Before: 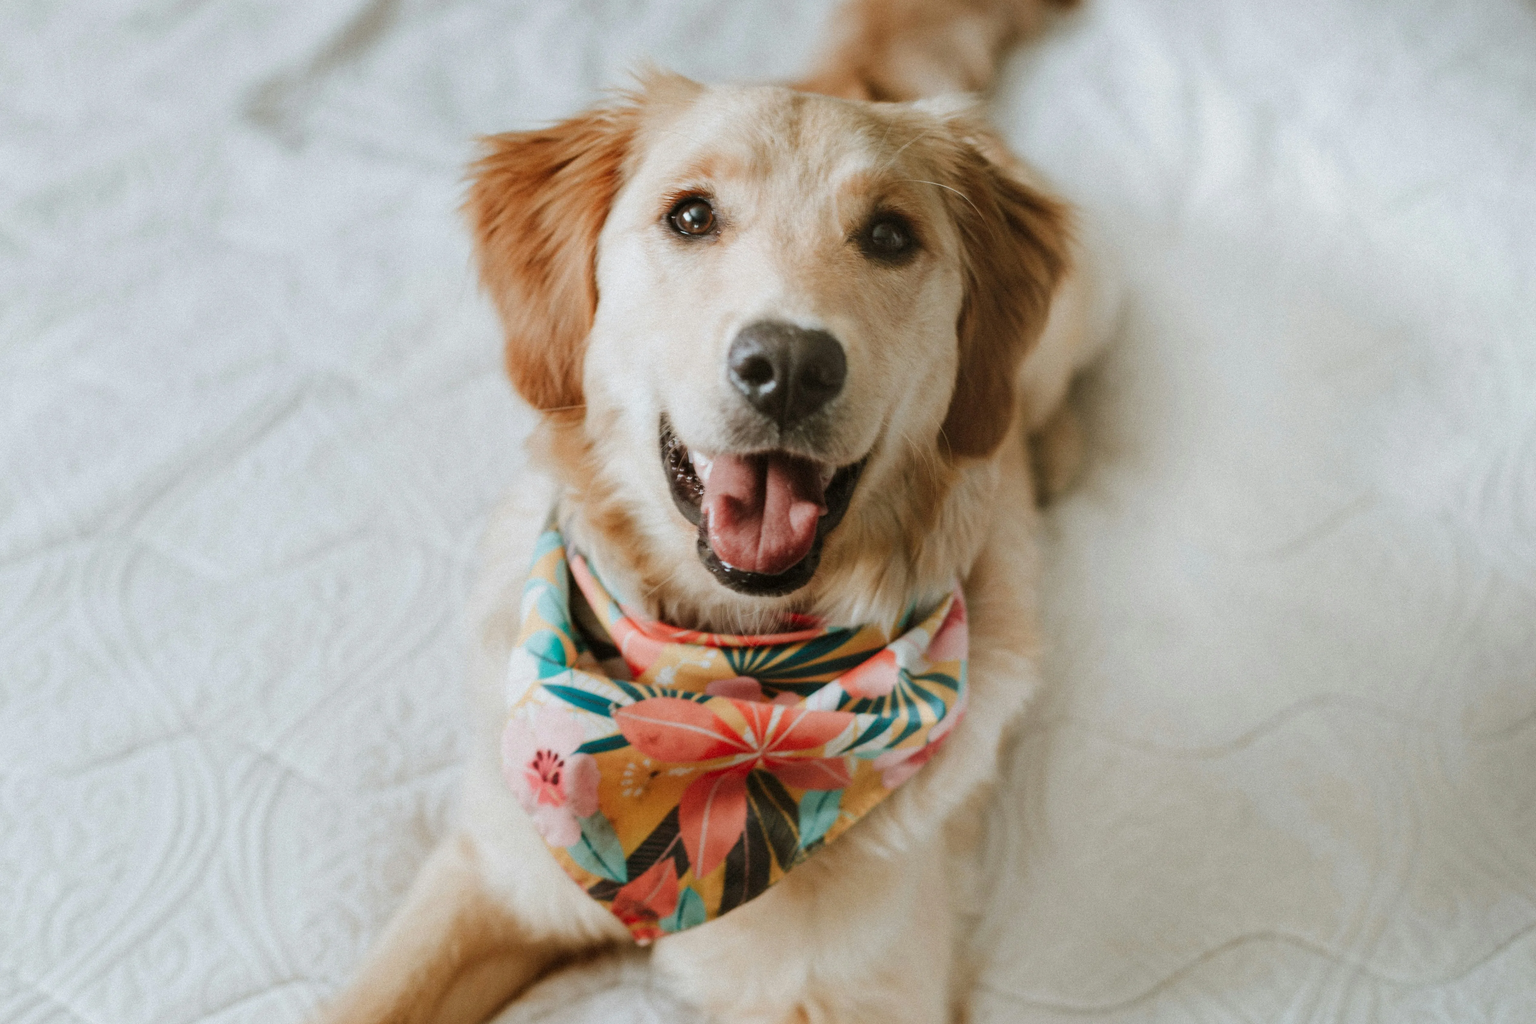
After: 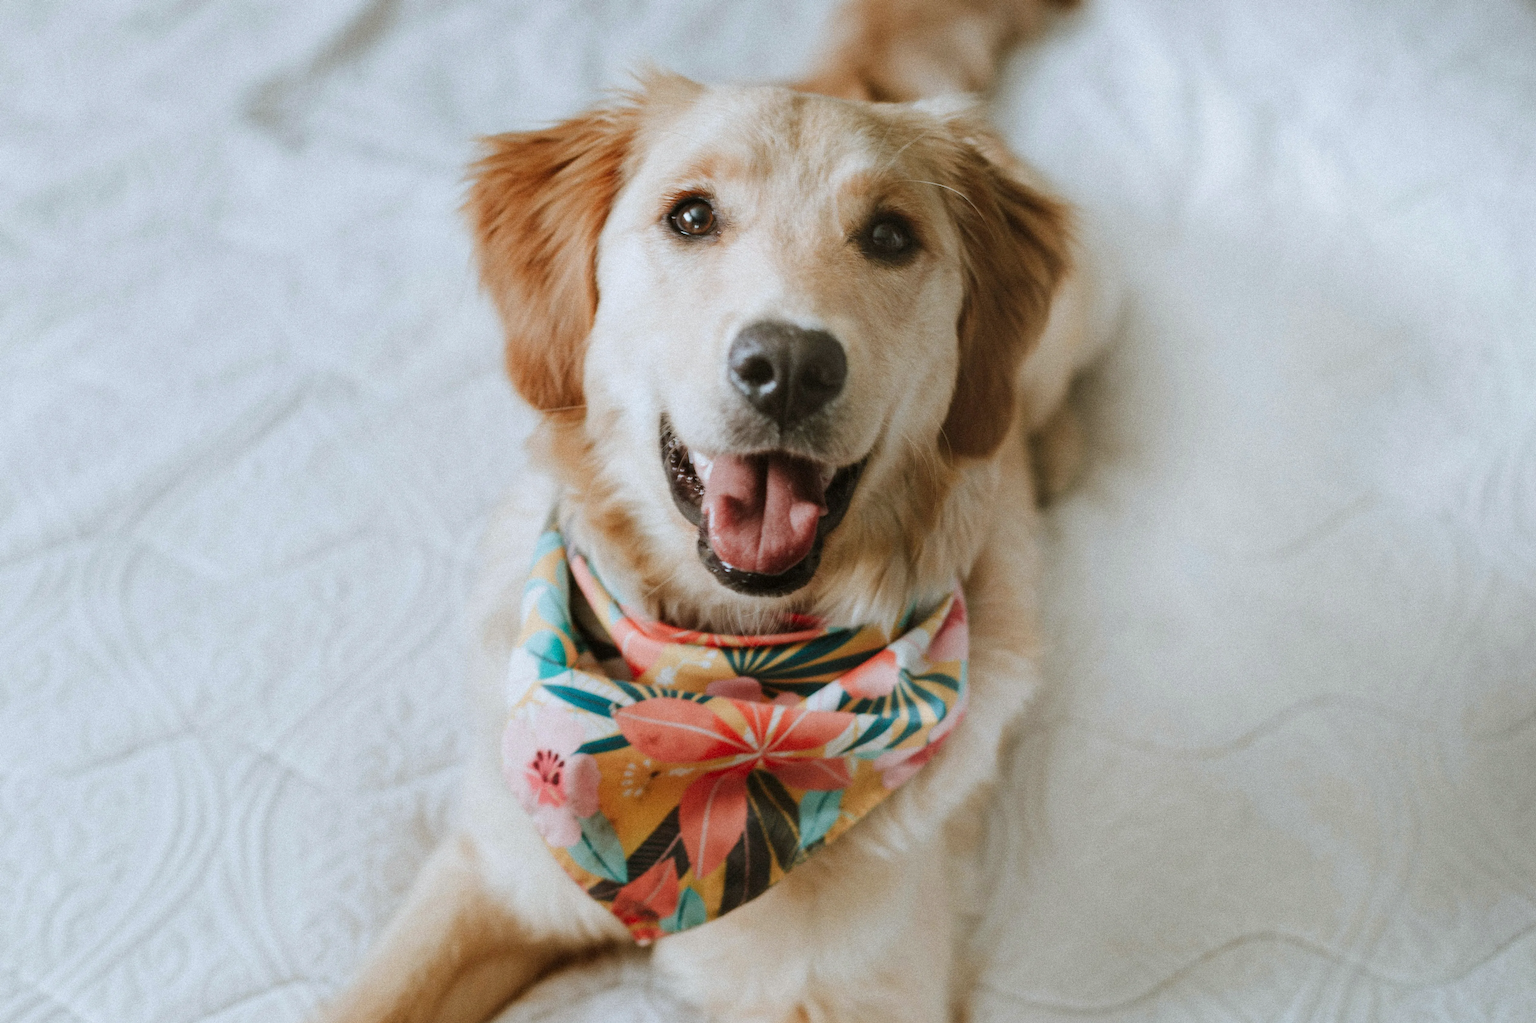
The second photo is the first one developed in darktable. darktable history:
grain: coarseness 0.09 ISO
white balance: red 0.98, blue 1.034
